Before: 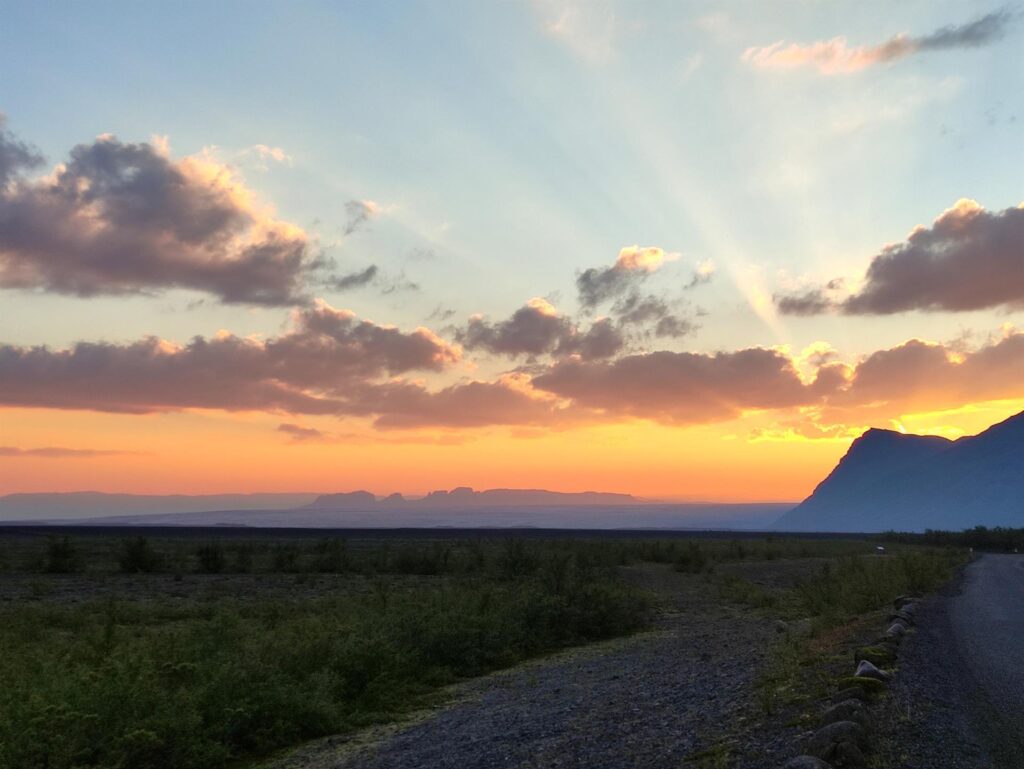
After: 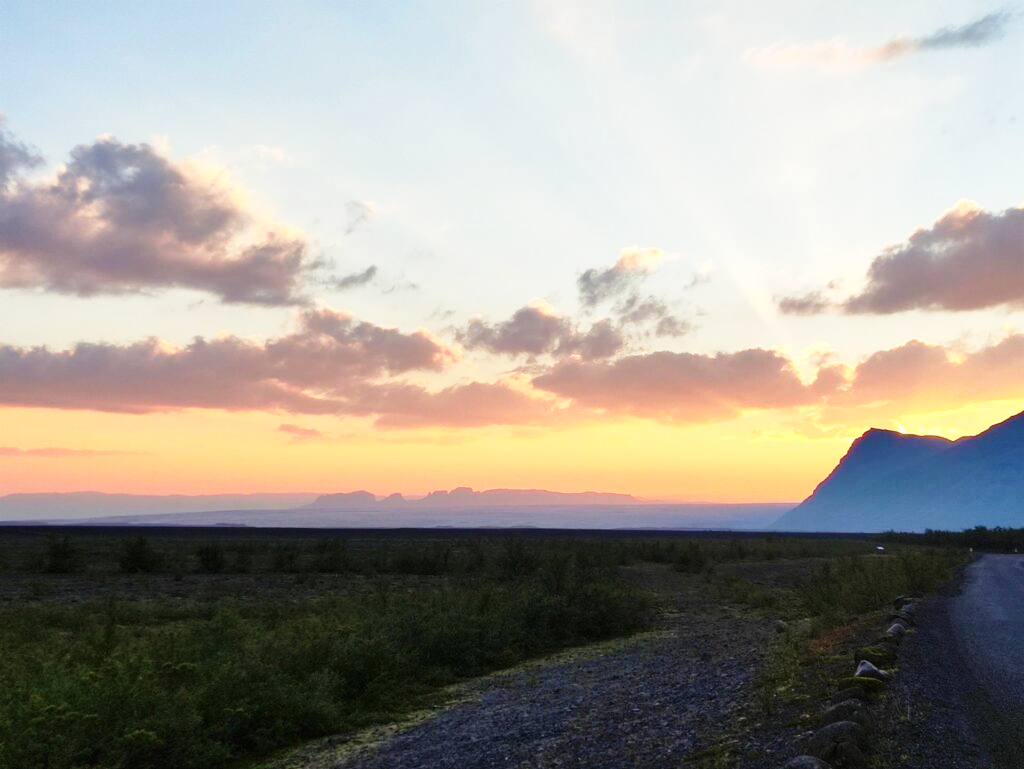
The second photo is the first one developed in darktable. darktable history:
rotate and perspective: automatic cropping original format, crop left 0, crop top 0
base curve: curves: ch0 [(0, 0) (0.028, 0.03) (0.121, 0.232) (0.46, 0.748) (0.859, 0.968) (1, 1)], preserve colors none
